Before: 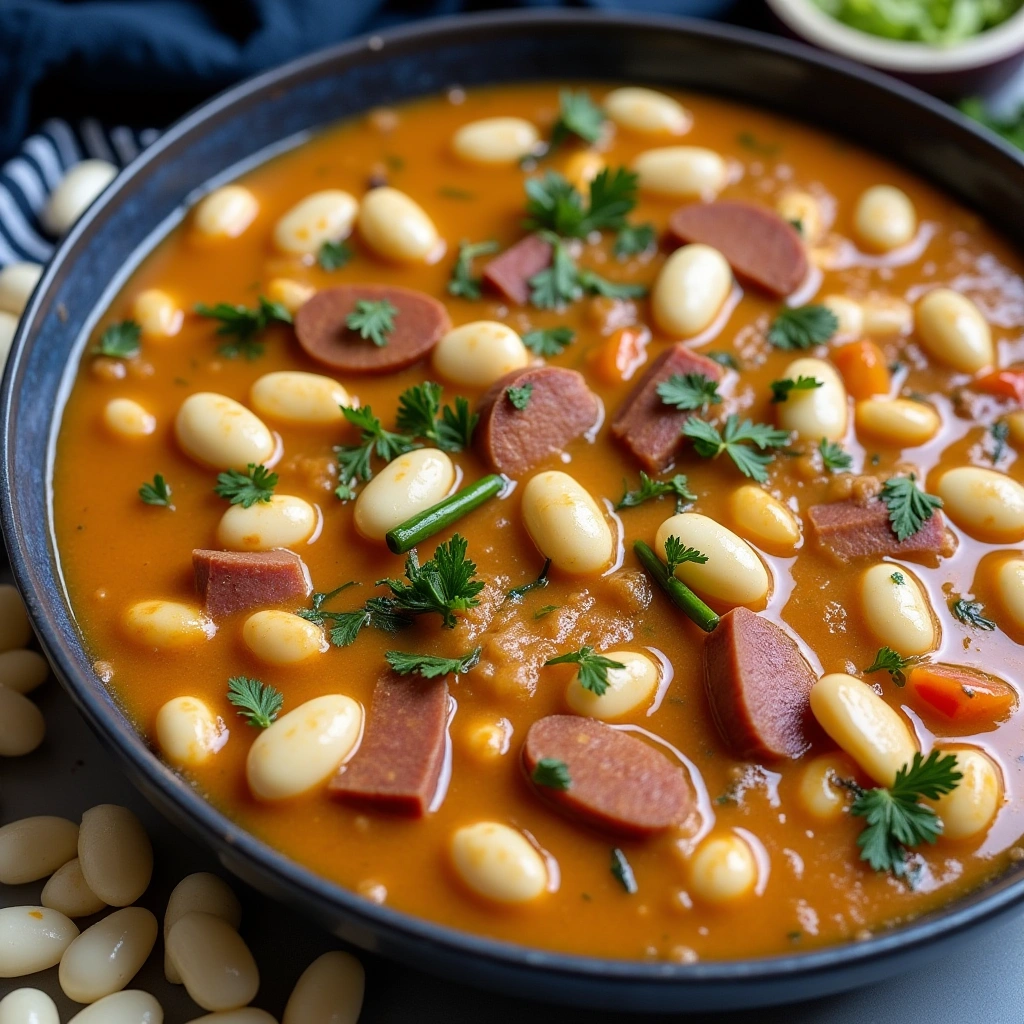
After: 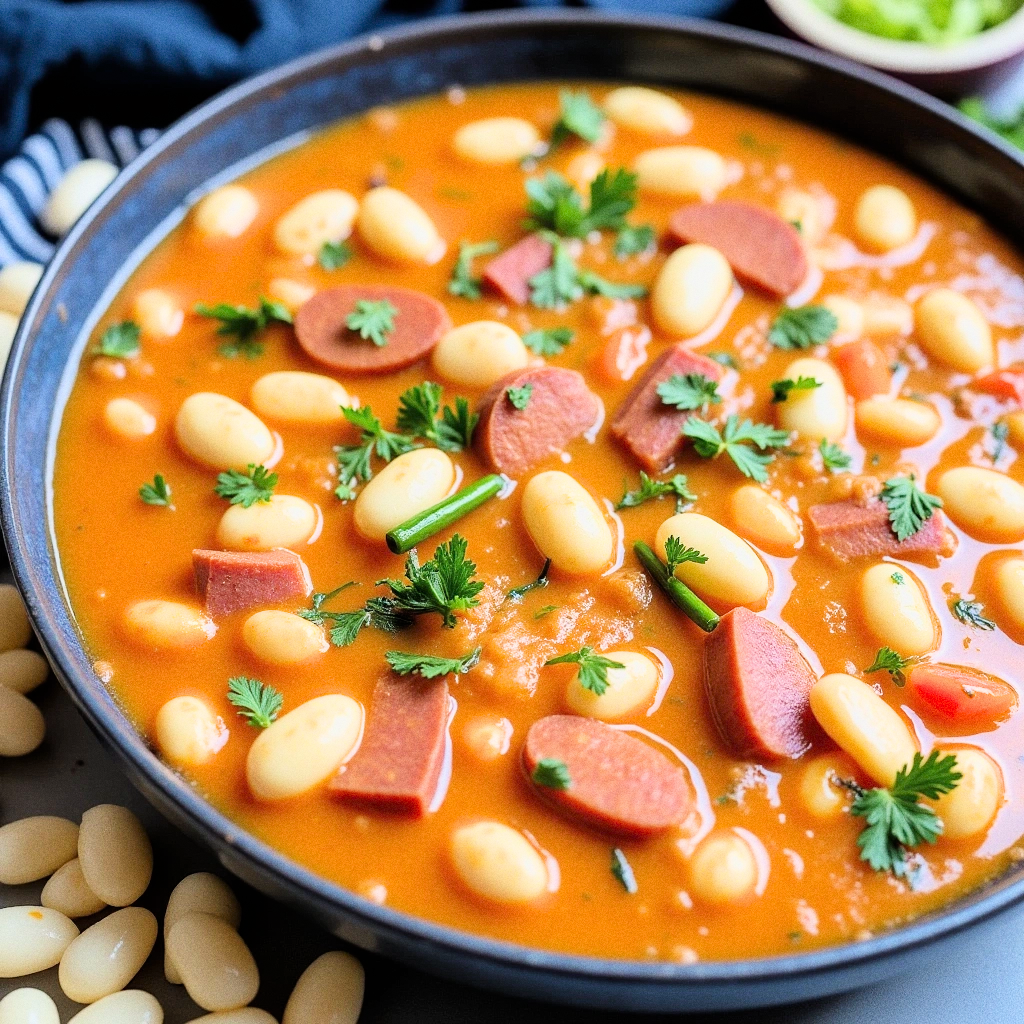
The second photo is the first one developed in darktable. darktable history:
filmic rgb: black relative exposure -7.15 EV, white relative exposure 5.36 EV, hardness 3.02, color science v6 (2022)
exposure: black level correction 0, exposure 1.7 EV, compensate exposure bias true, compensate highlight preservation false
grain: coarseness 0.47 ISO
